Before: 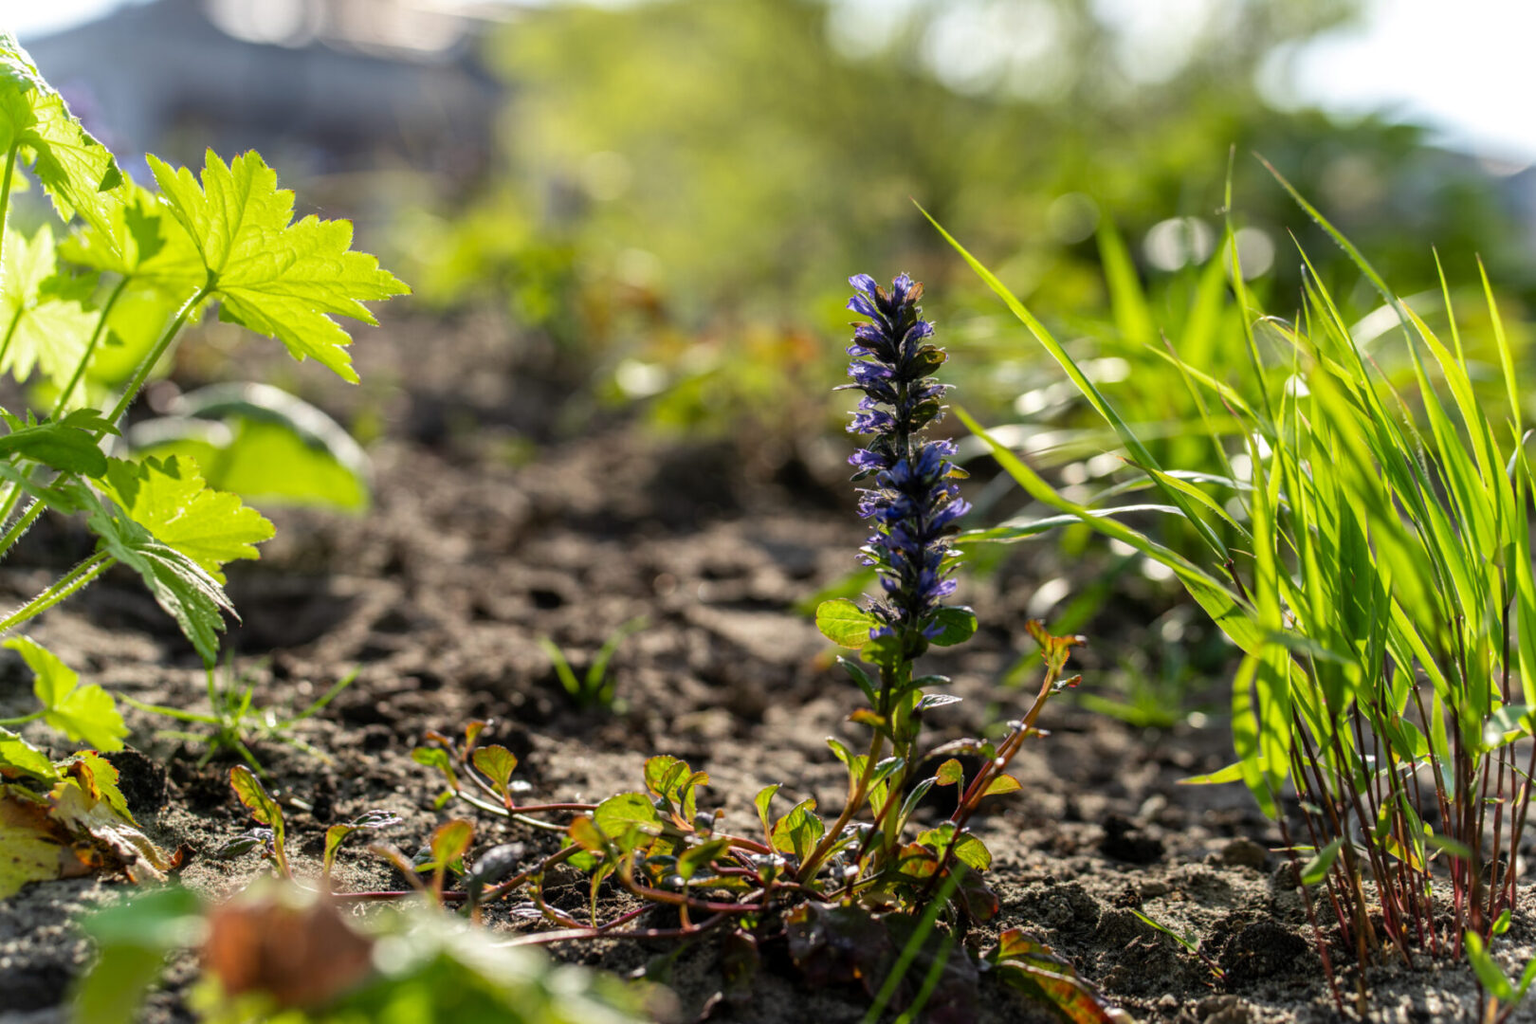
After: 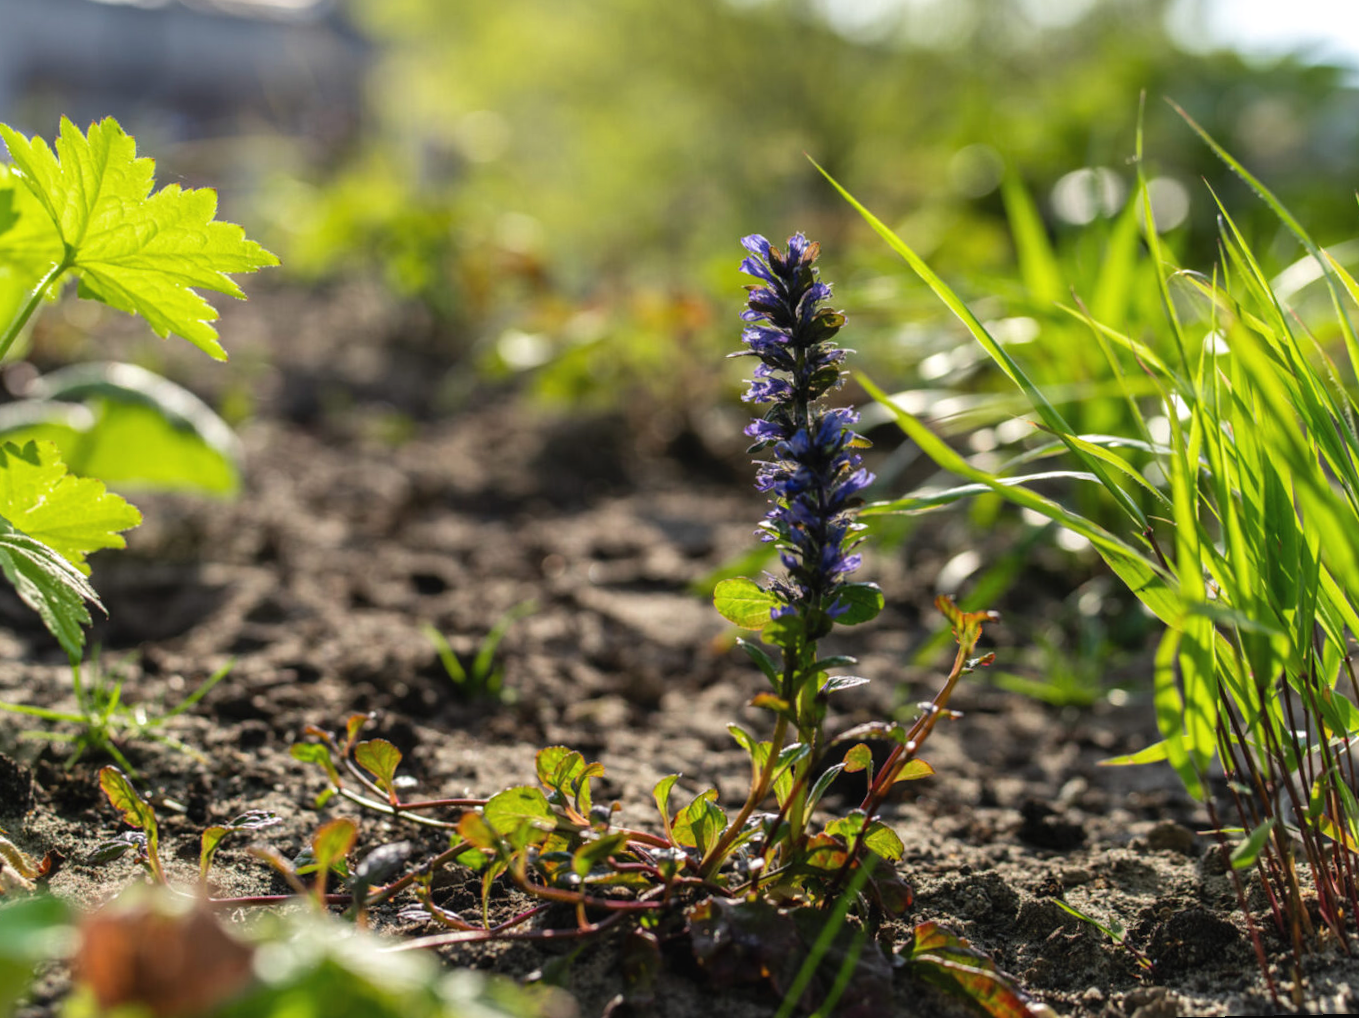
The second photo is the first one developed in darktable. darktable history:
rotate and perspective: rotation -1.17°, automatic cropping off
crop: left 9.807%, top 6.259%, right 7.334%, bottom 2.177%
exposure: black level correction -0.003, exposure 0.04 EV
